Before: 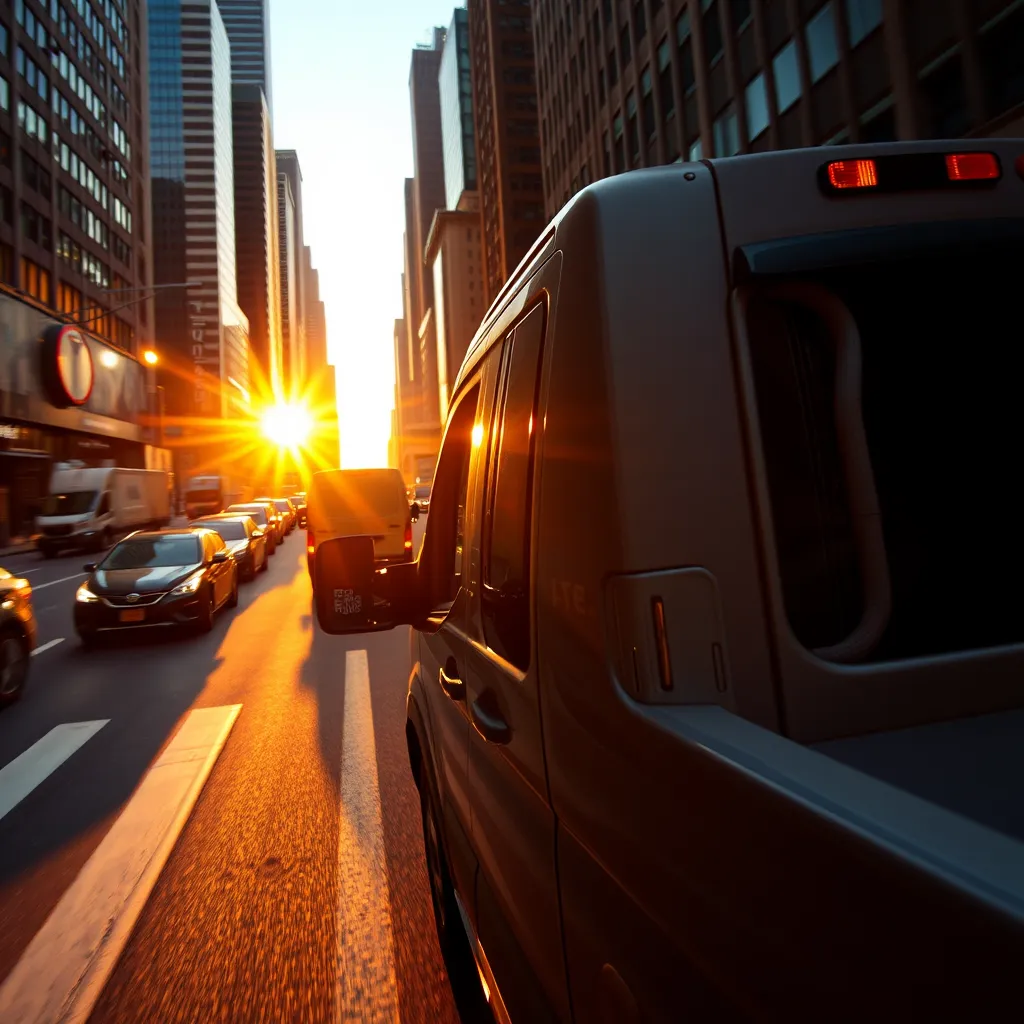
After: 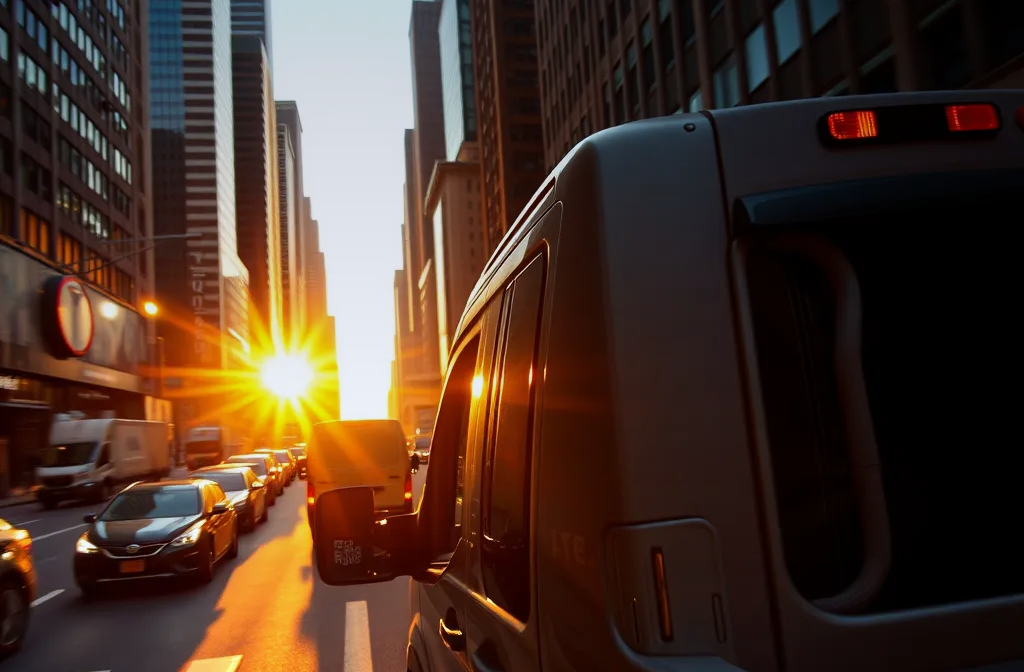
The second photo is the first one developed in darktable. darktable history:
graduated density: on, module defaults
white balance: red 0.983, blue 1.036
crop and rotate: top 4.848%, bottom 29.503%
